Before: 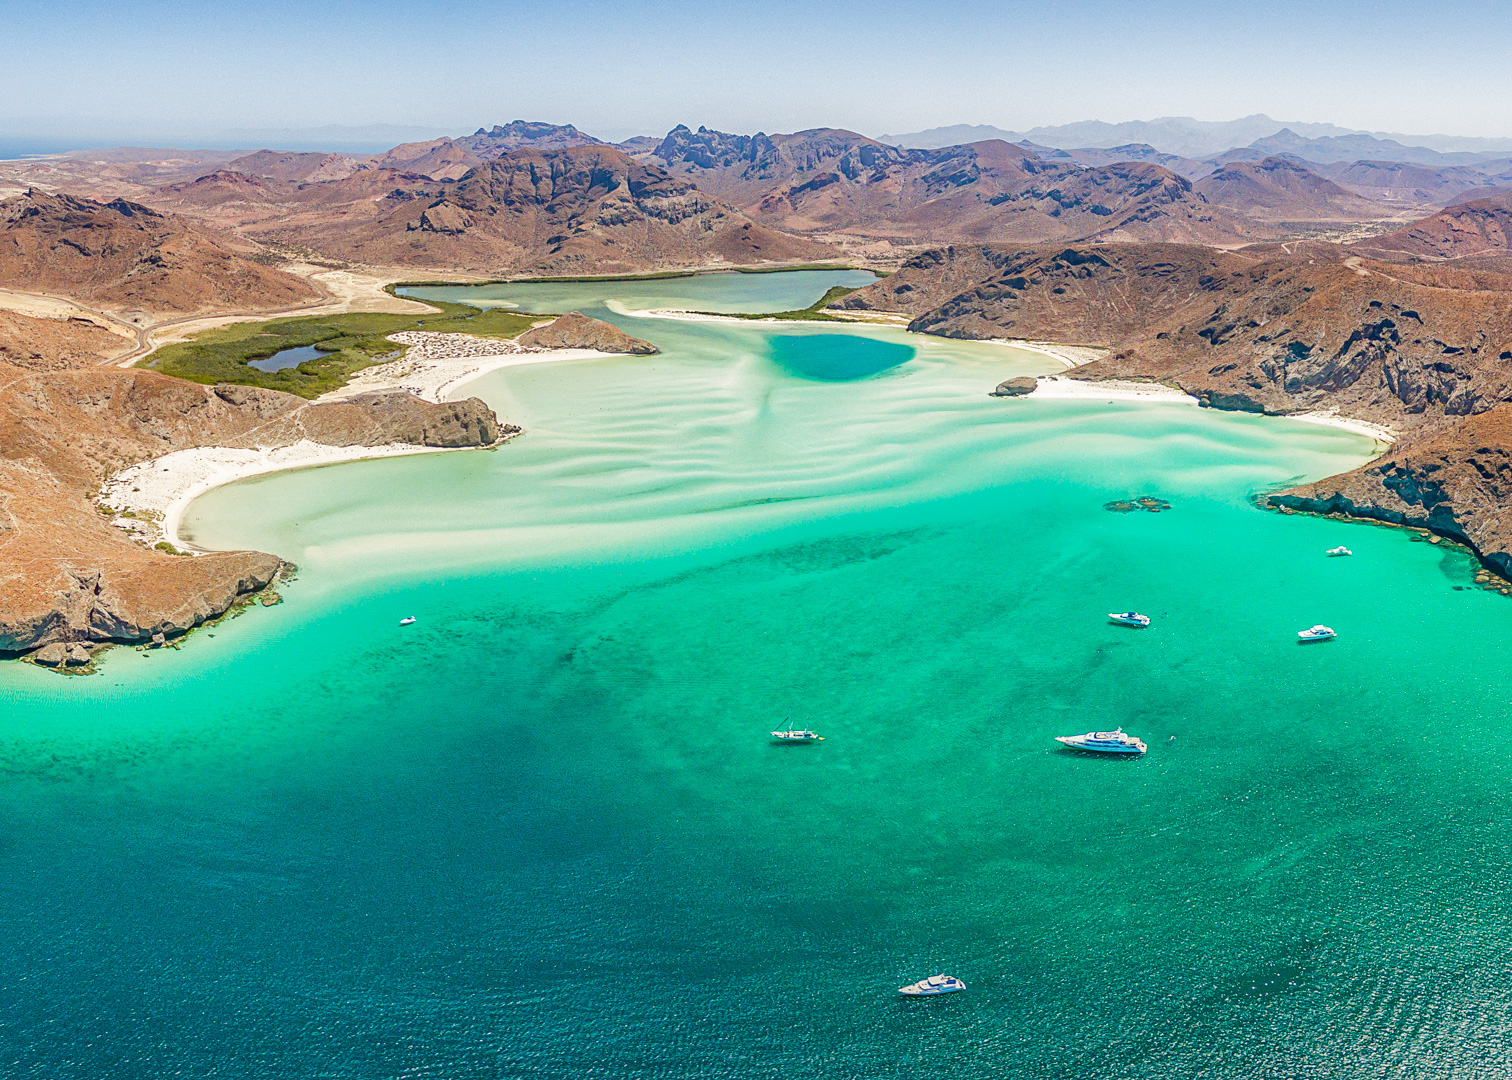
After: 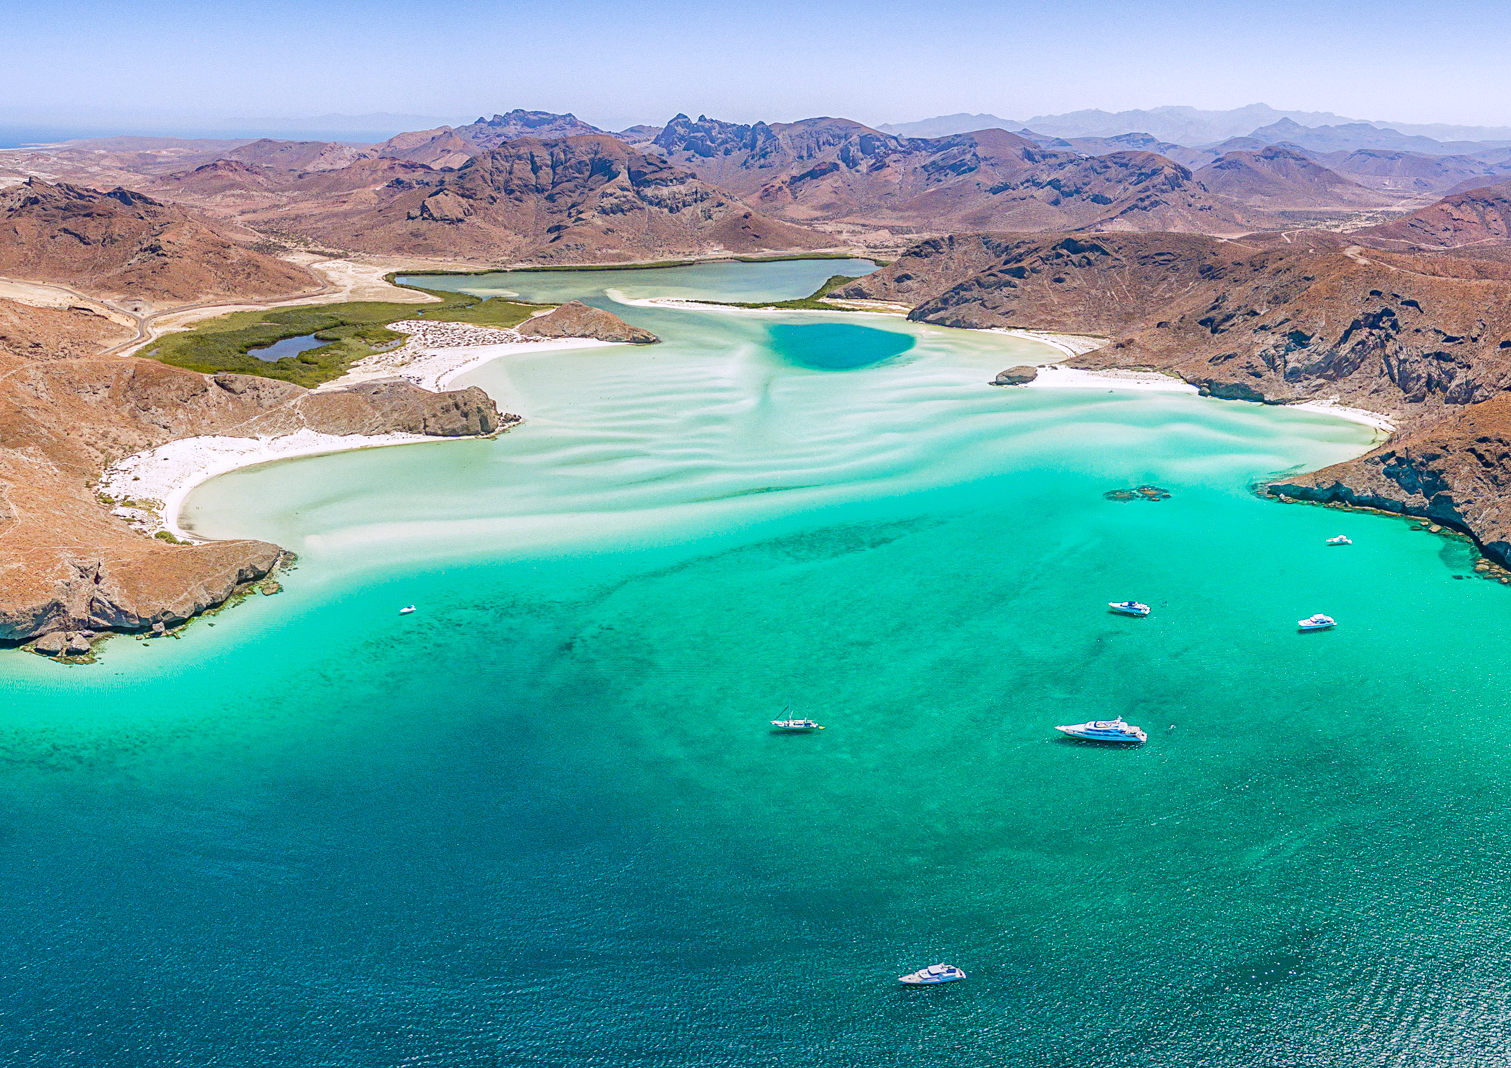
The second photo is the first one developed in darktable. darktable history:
crop: top 1.049%, right 0.001%
white balance: red 1.004, blue 1.096
exposure: compensate highlight preservation false
